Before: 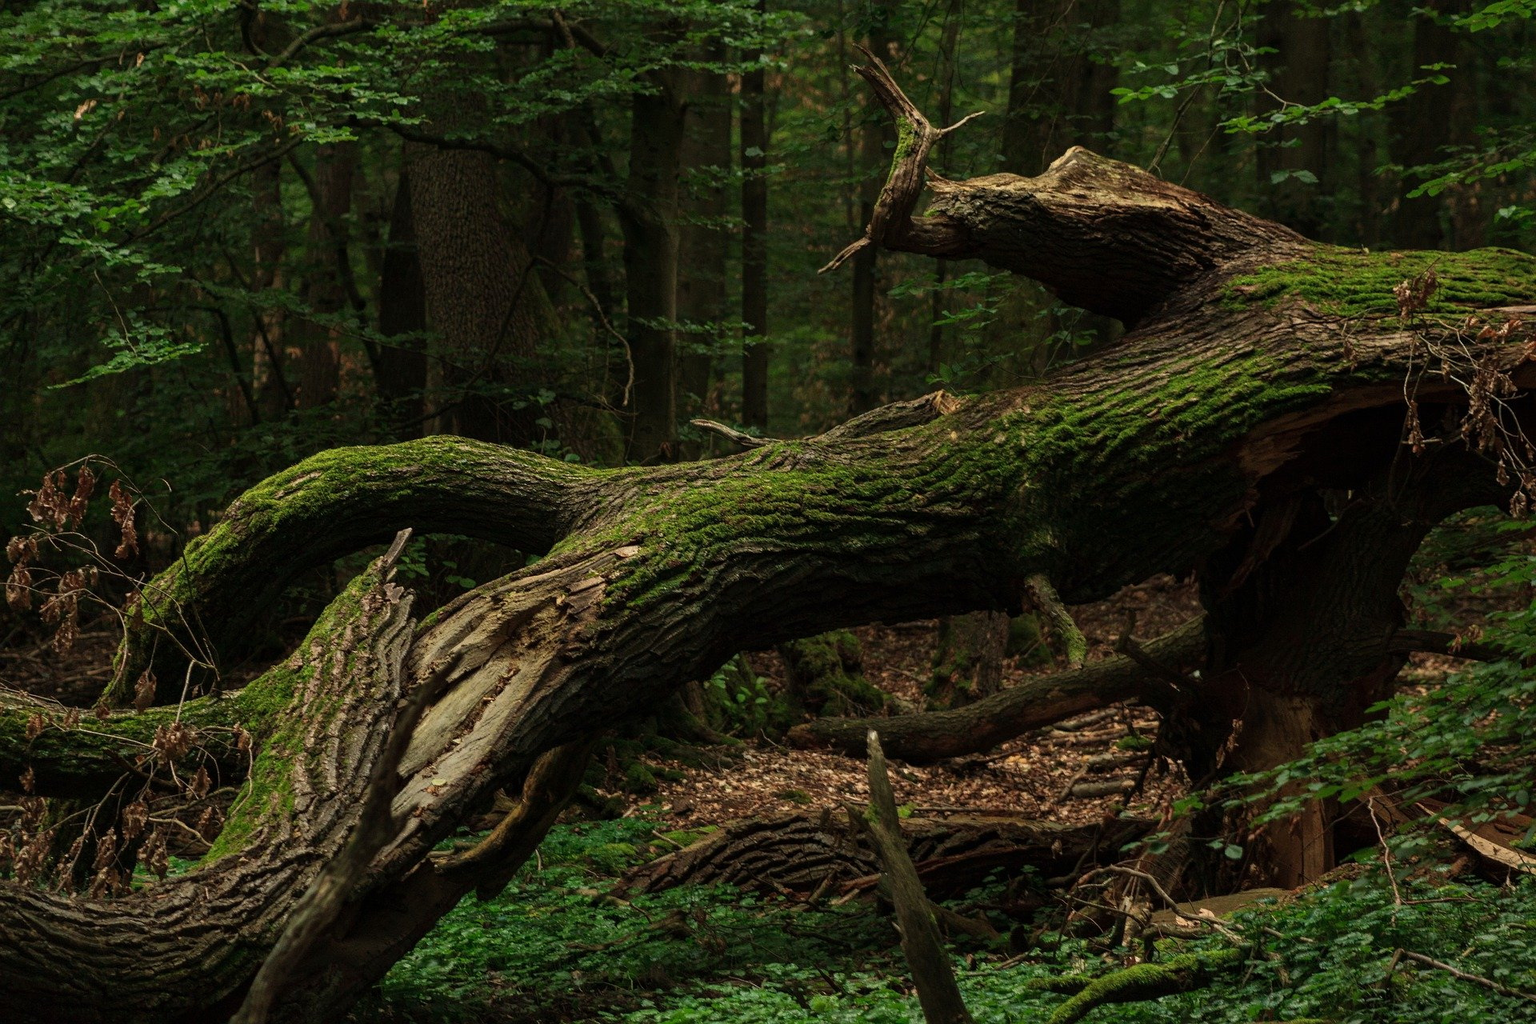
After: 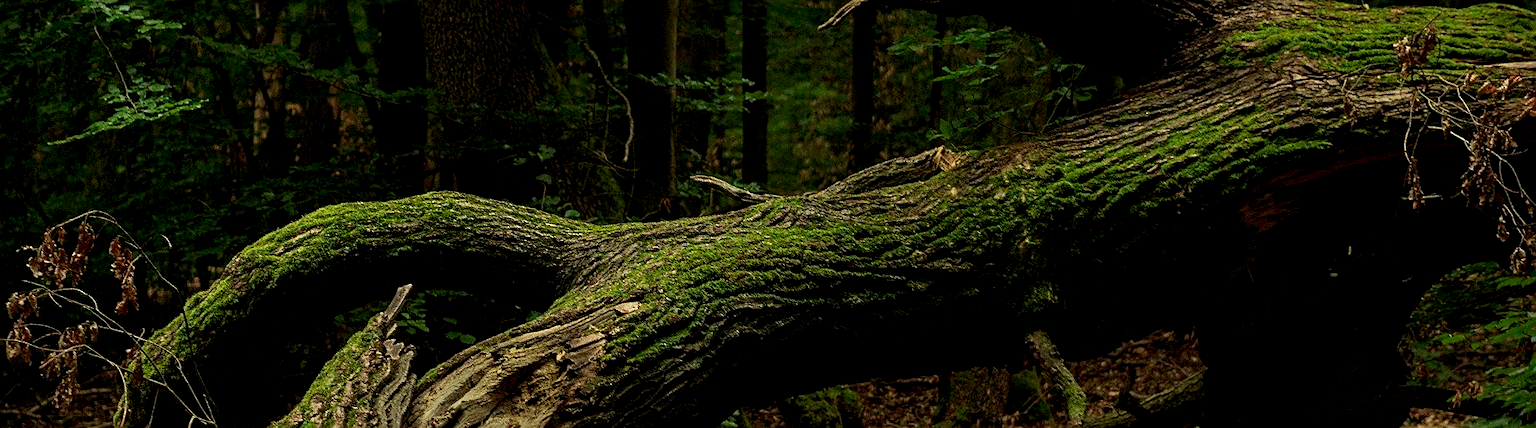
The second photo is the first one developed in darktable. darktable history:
exposure: black level correction 0.009, exposure 0.014 EV, compensate highlight preservation false
sharpen: on, module defaults
color correction: highlights a* -4.28, highlights b* 6.53
crop and rotate: top 23.84%, bottom 34.294%
